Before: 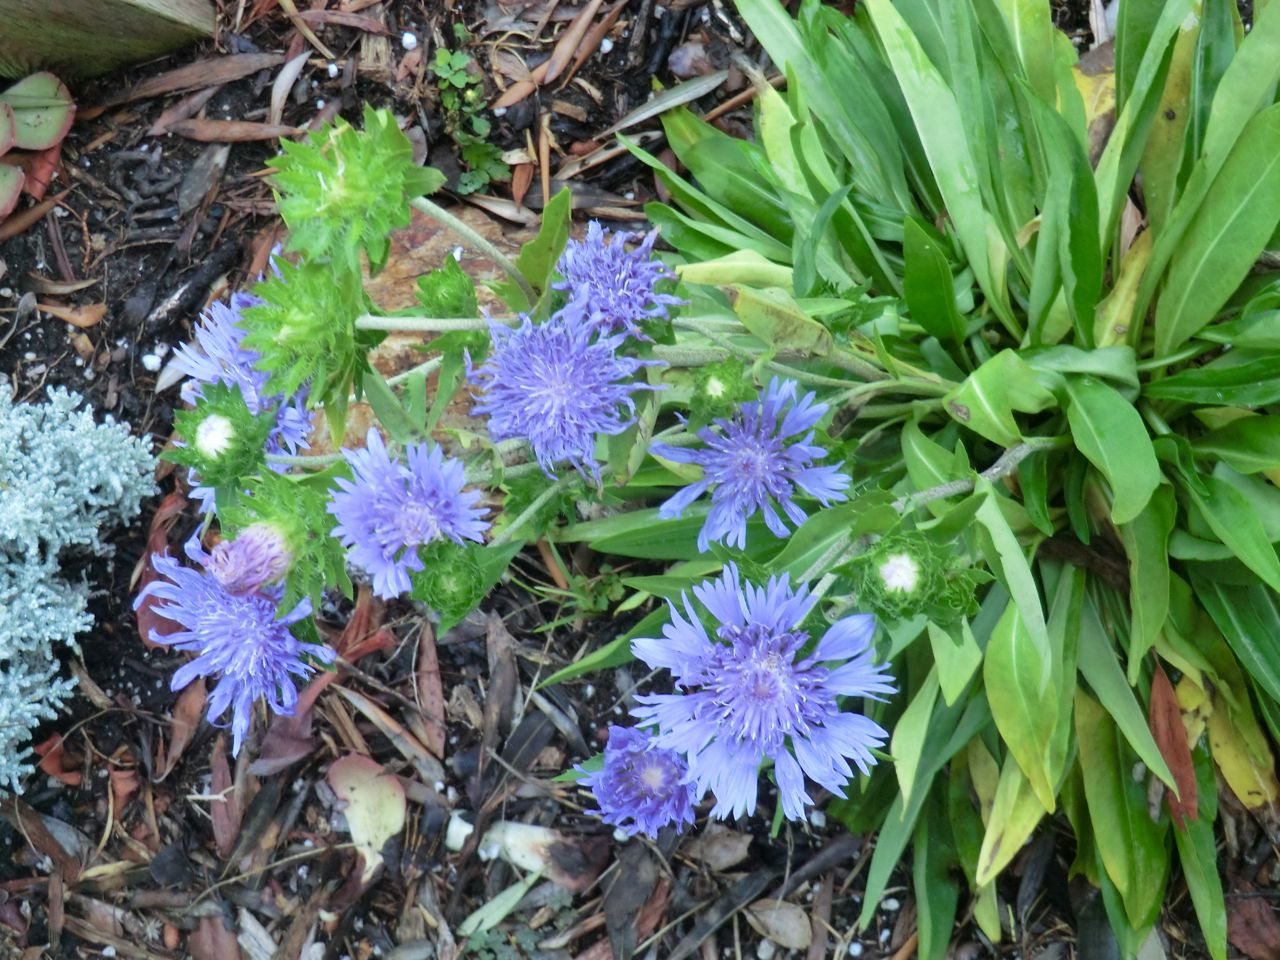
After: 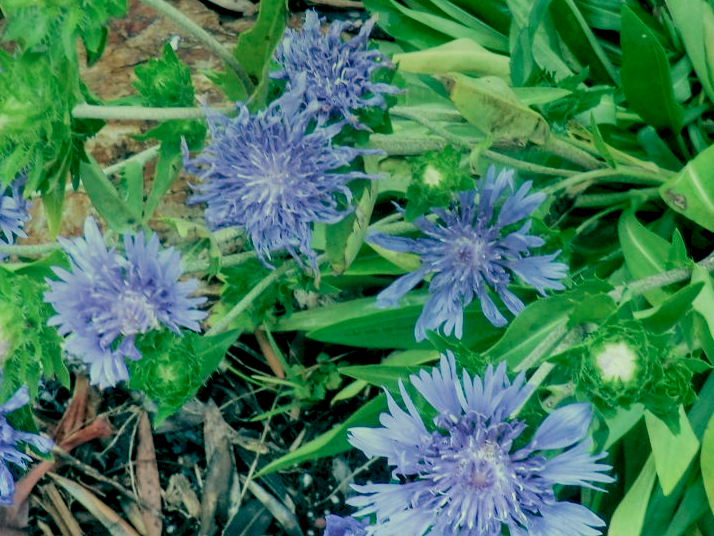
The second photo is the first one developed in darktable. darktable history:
crop and rotate: left 22.13%, top 22.054%, right 22.026%, bottom 22.102%
filmic rgb: black relative exposure -8.79 EV, white relative exposure 4.98 EV, threshold 3 EV, target black luminance 0%, hardness 3.77, latitude 66.33%, contrast 0.822, shadows ↔ highlights balance 20%, color science v5 (2021), contrast in shadows safe, contrast in highlights safe, enable highlight reconstruction true
color balance: mode lift, gamma, gain (sRGB), lift [1, 0.69, 1, 1], gamma [1, 1.482, 1, 1], gain [1, 1, 1, 0.802]
color calibration: illuminant Planckian (black body), adaptation linear Bradford (ICC v4), x 0.364, y 0.367, temperature 4417.56 K, saturation algorithm version 1 (2020)
graduated density: on, module defaults
local contrast: detail 150%
